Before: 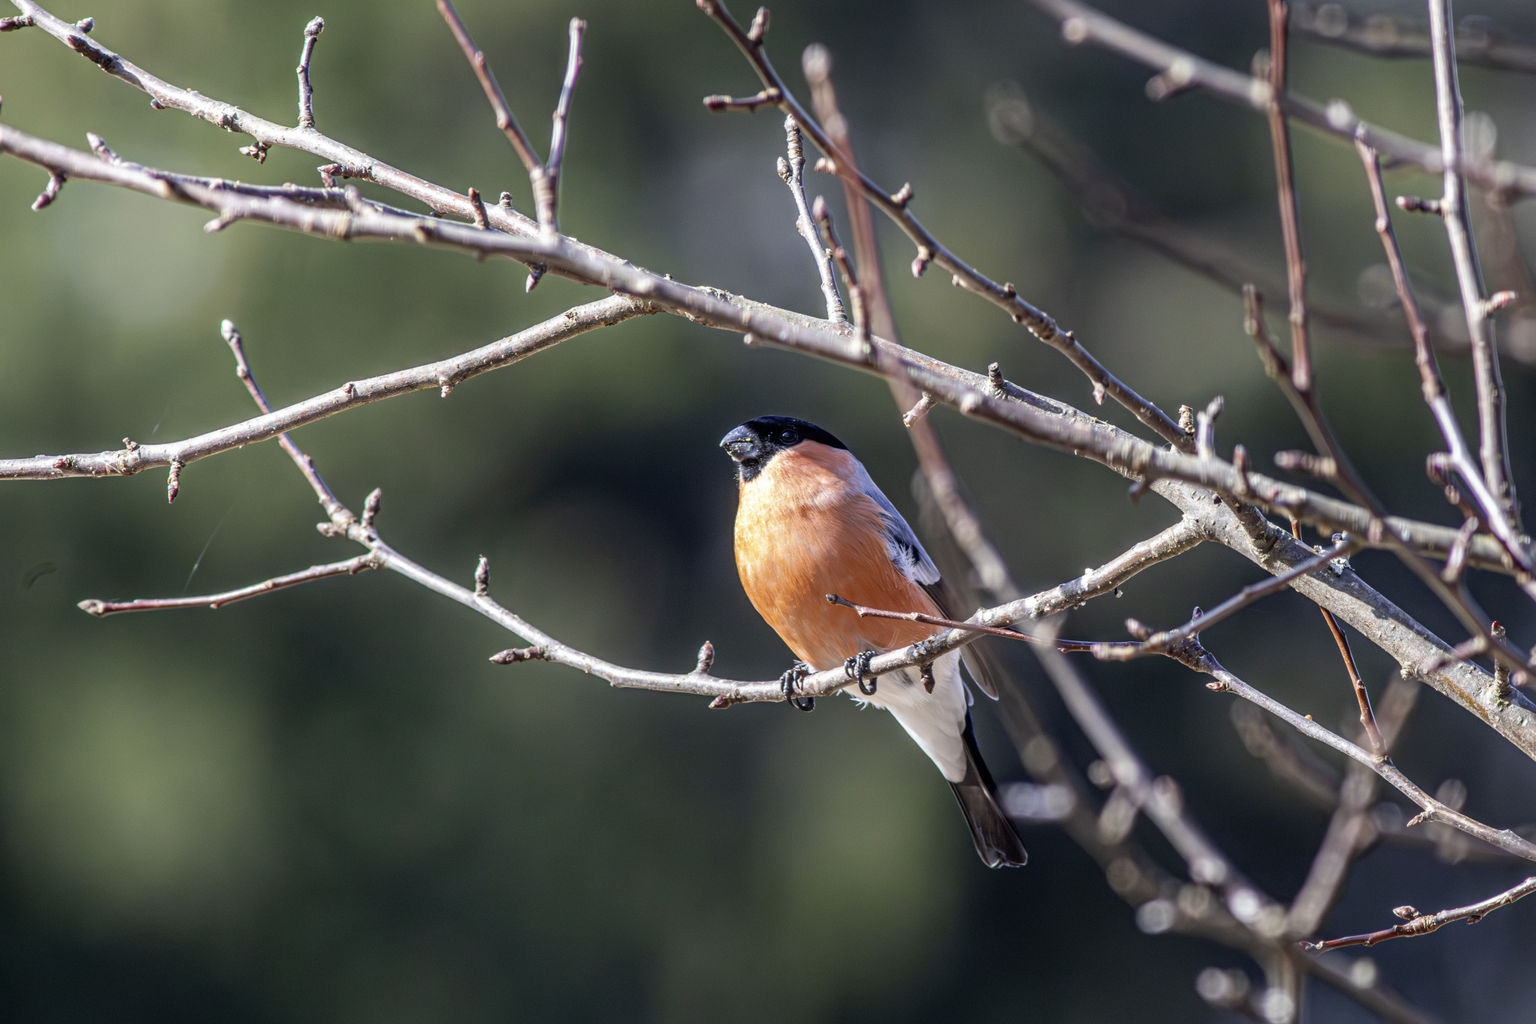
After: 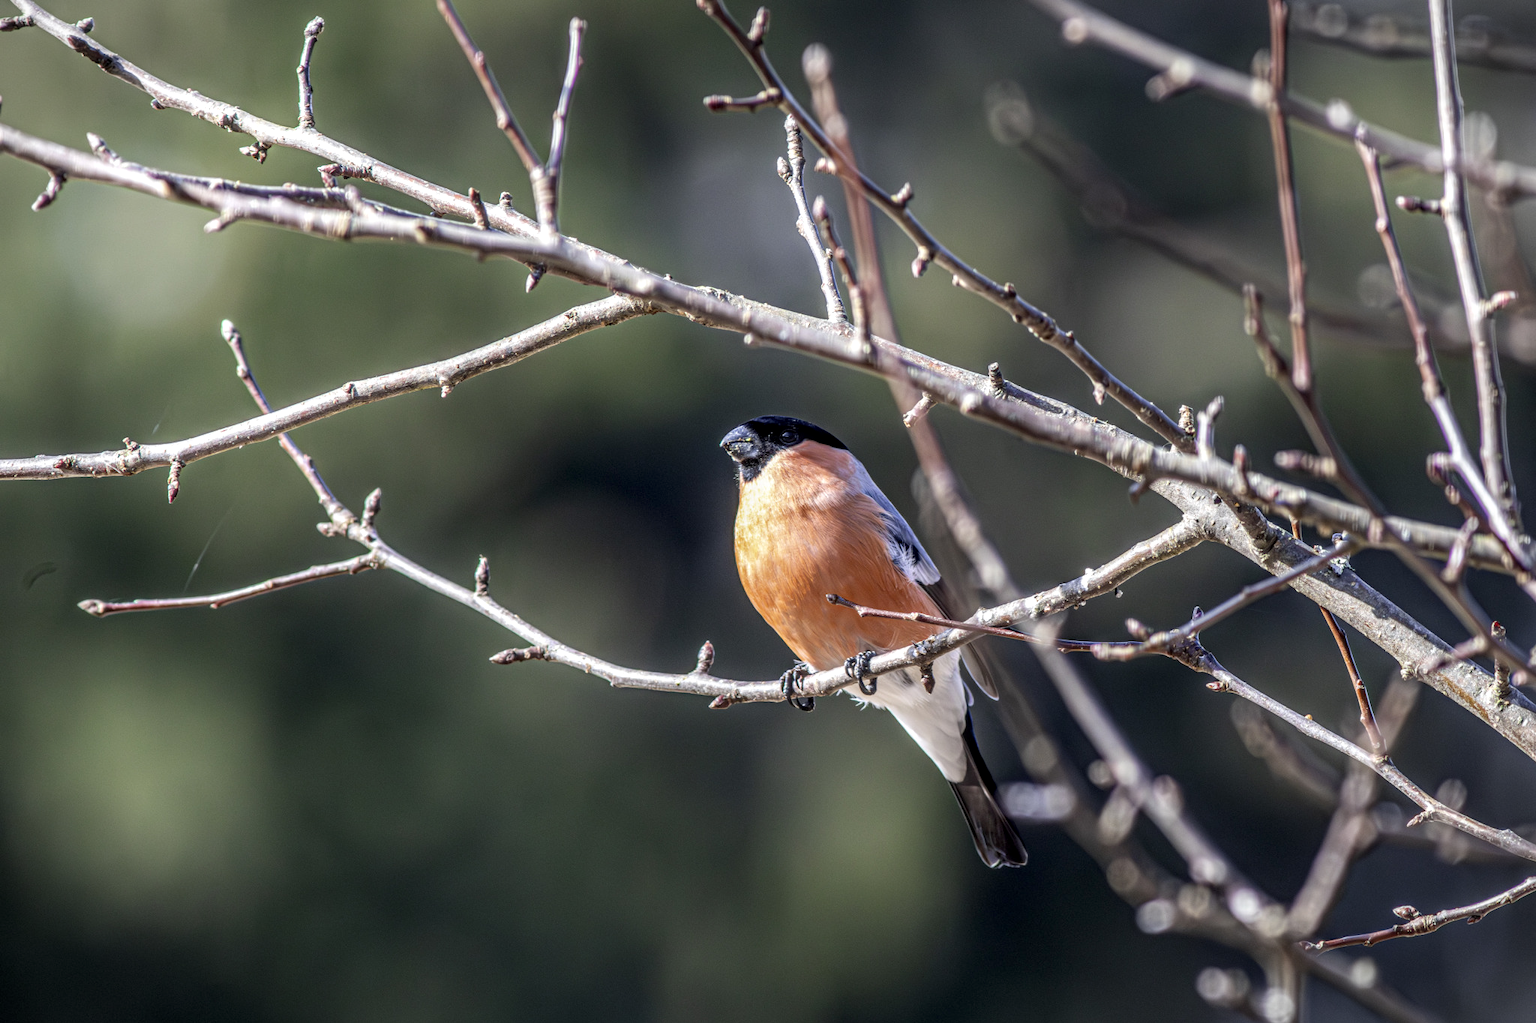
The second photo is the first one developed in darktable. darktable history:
local contrast: detail 130%
vignetting: fall-off start 100%, brightness -0.282, width/height ratio 1.31
